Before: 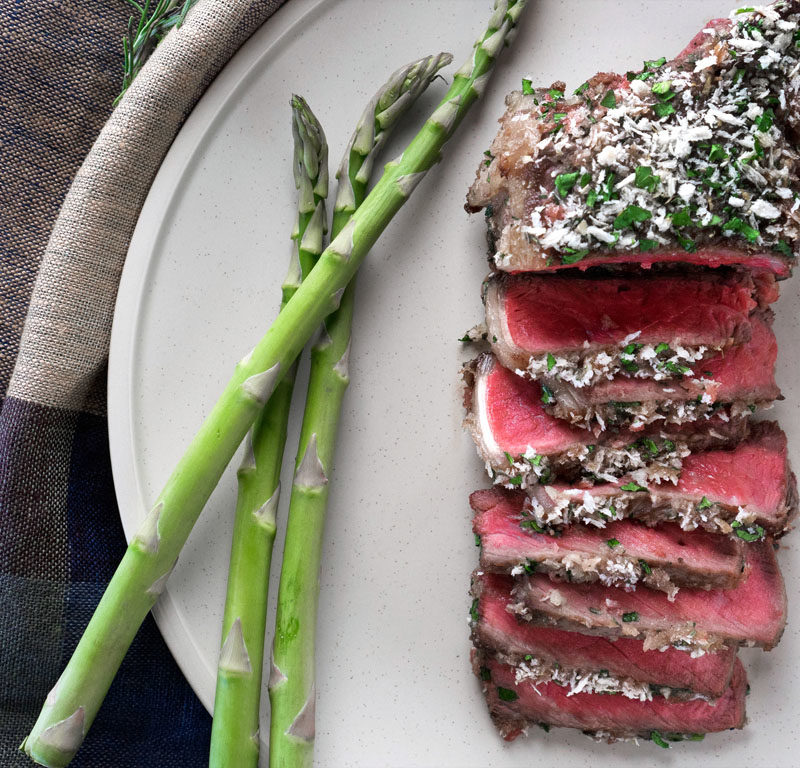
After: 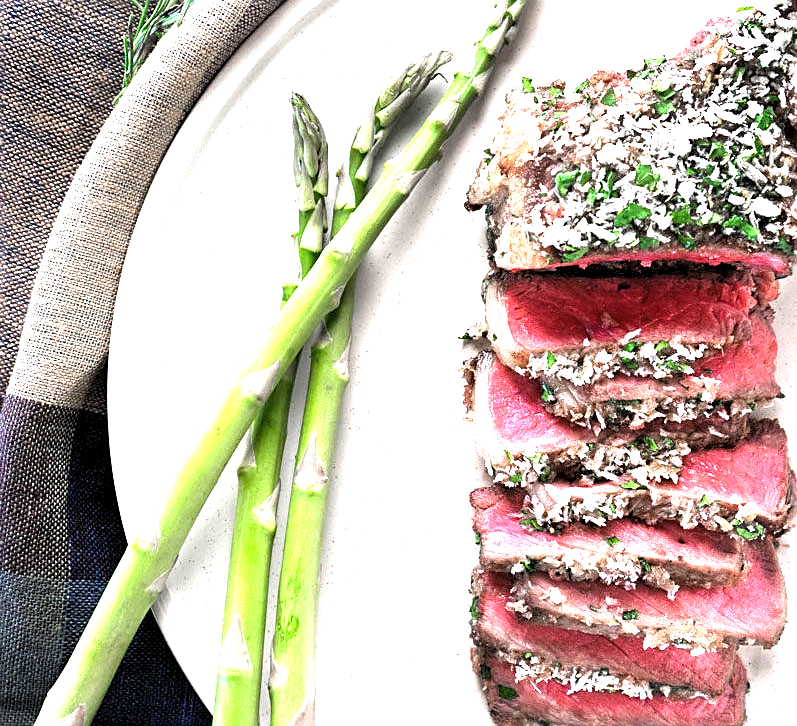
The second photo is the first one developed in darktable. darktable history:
crop: top 0.333%, right 0.259%, bottom 5.083%
levels: levels [0.062, 0.494, 0.925]
exposure: black level correction 0, exposure 1.511 EV, compensate exposure bias true, compensate highlight preservation false
sharpen: on, module defaults
